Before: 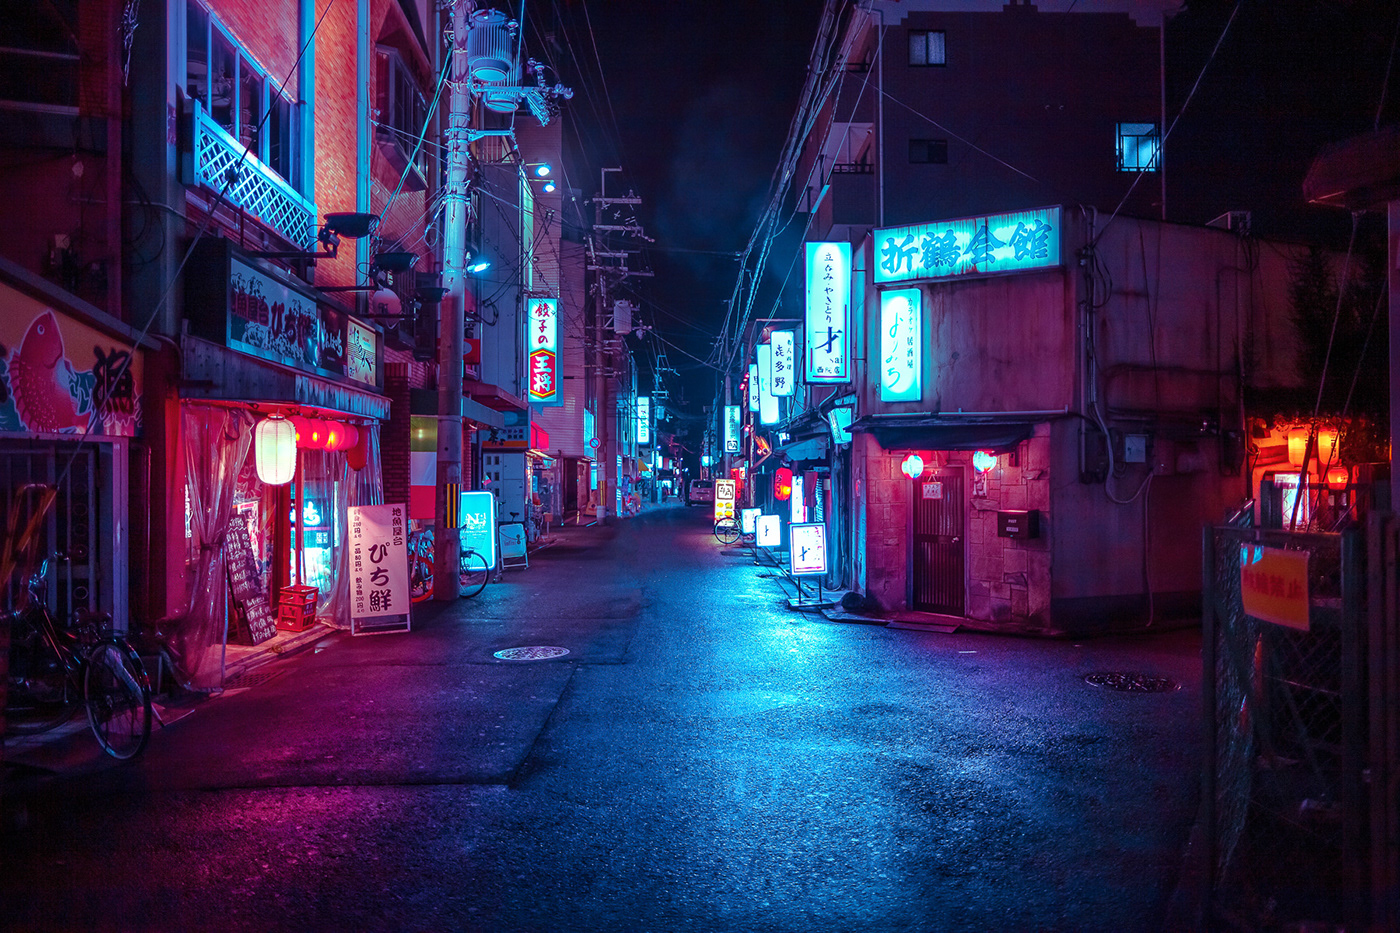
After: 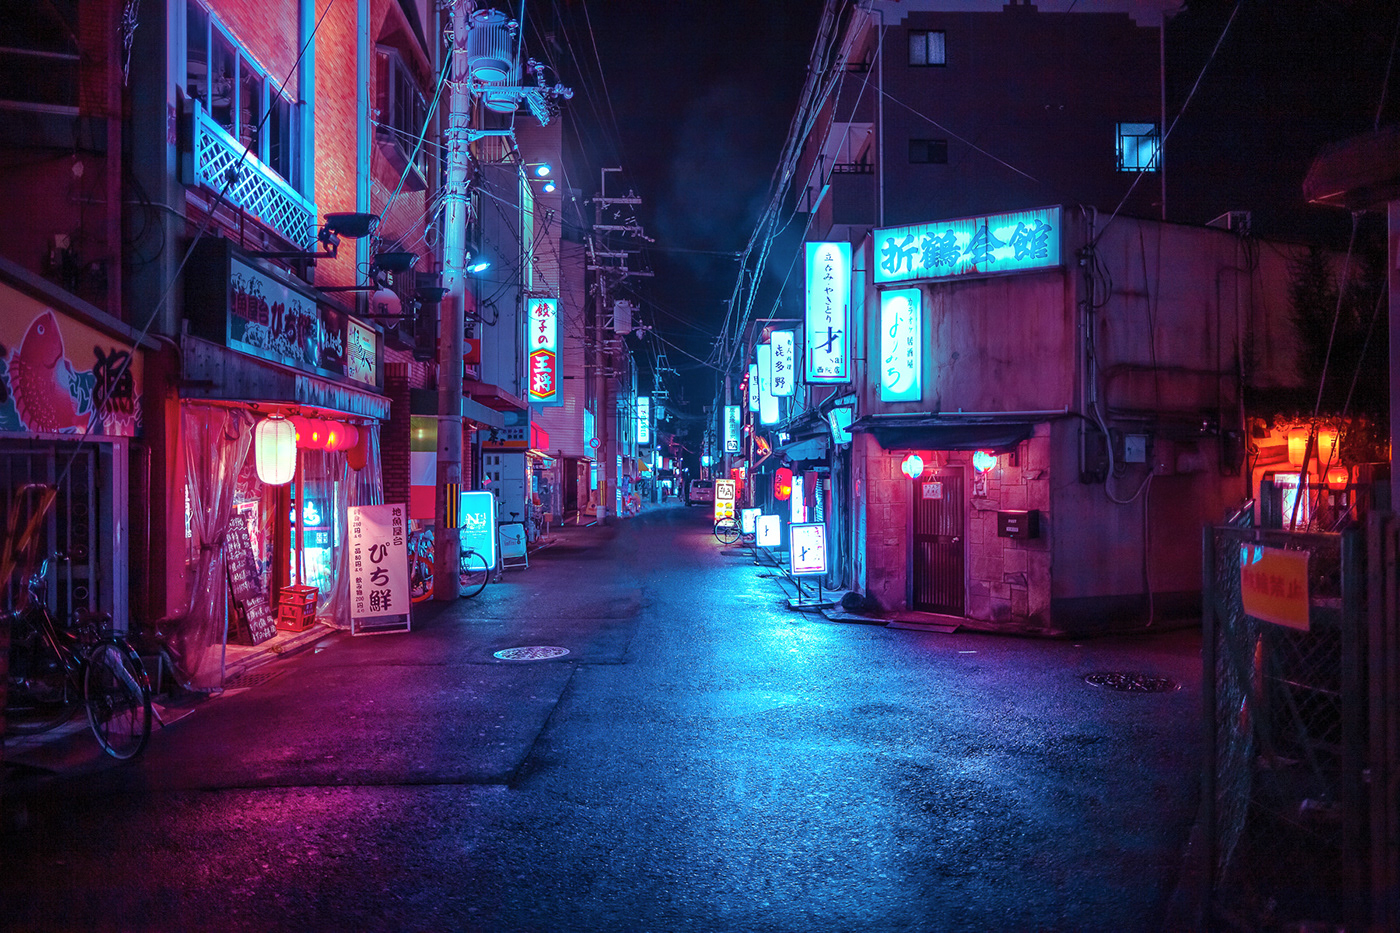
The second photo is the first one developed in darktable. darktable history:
contrast brightness saturation: contrast 0.049, brightness 0.055, saturation 0.007
